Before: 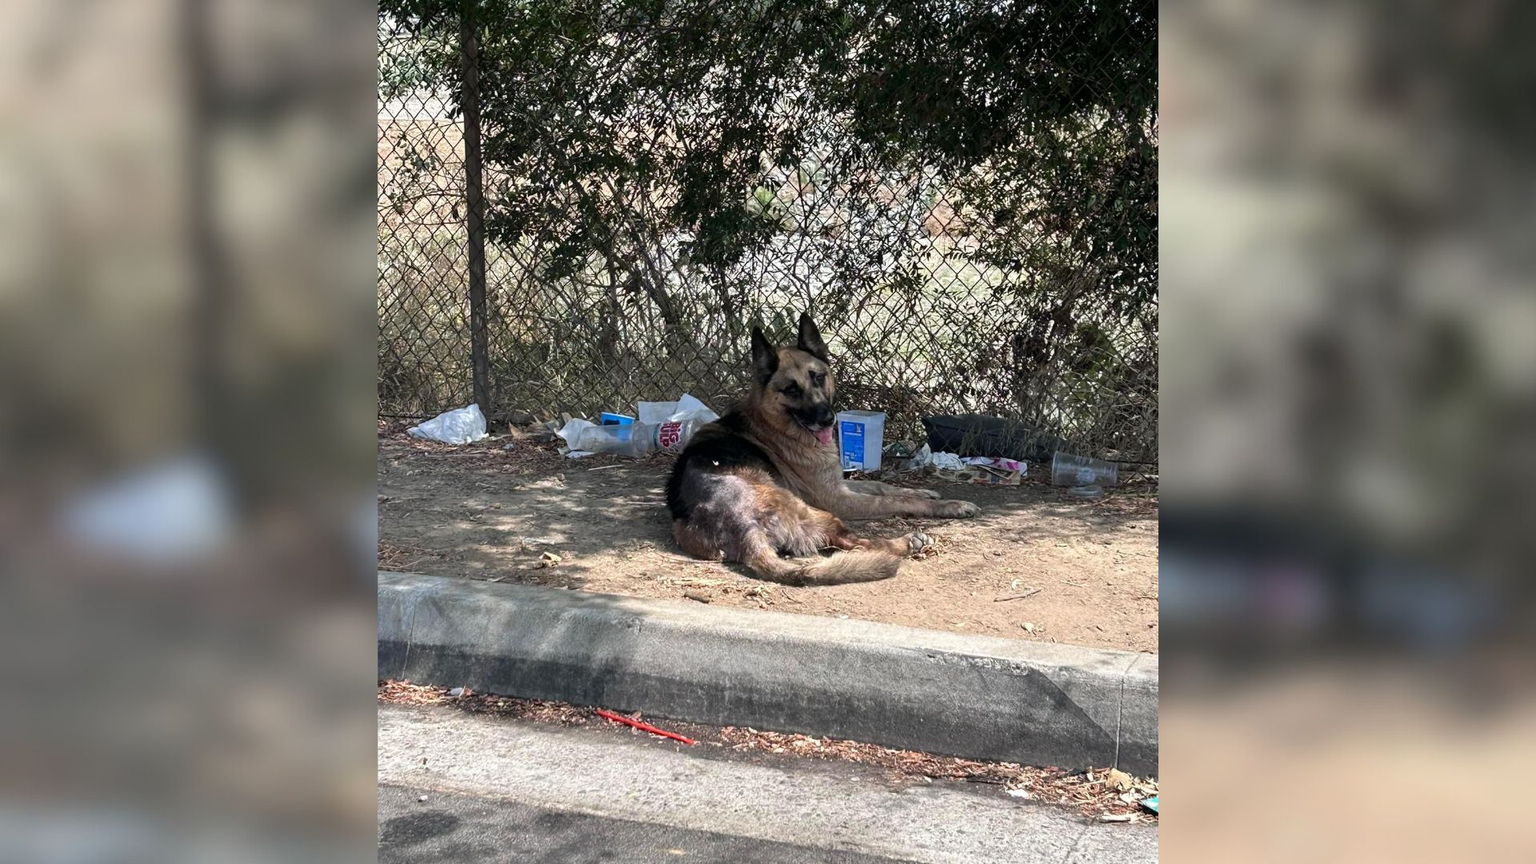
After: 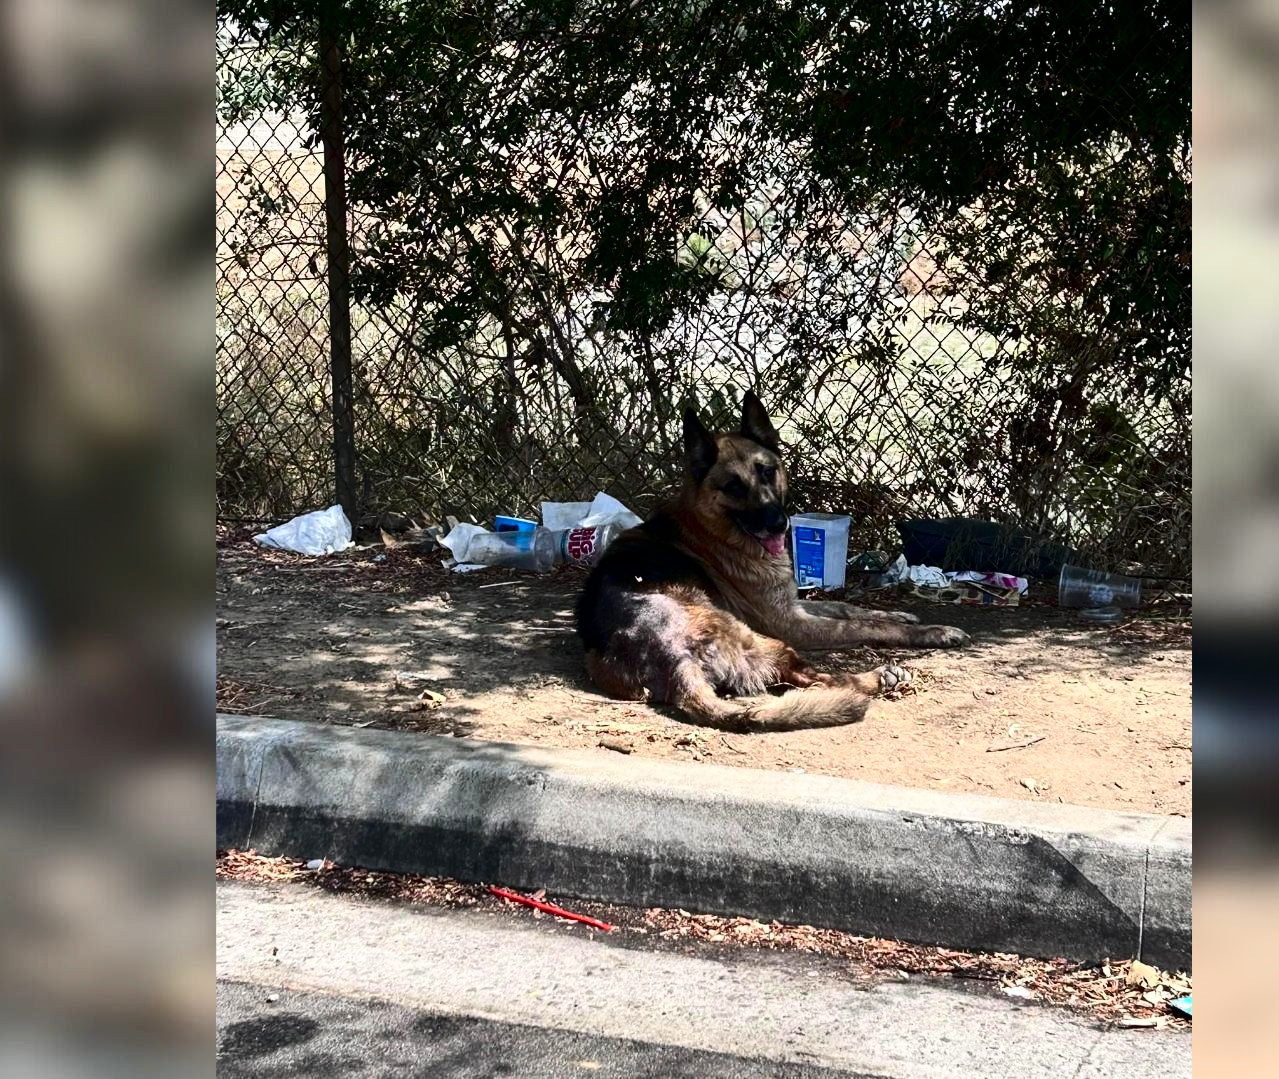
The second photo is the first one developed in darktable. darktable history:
contrast brightness saturation: contrast 0.339, brightness -0.075, saturation 0.169
crop and rotate: left 13.355%, right 20.017%
